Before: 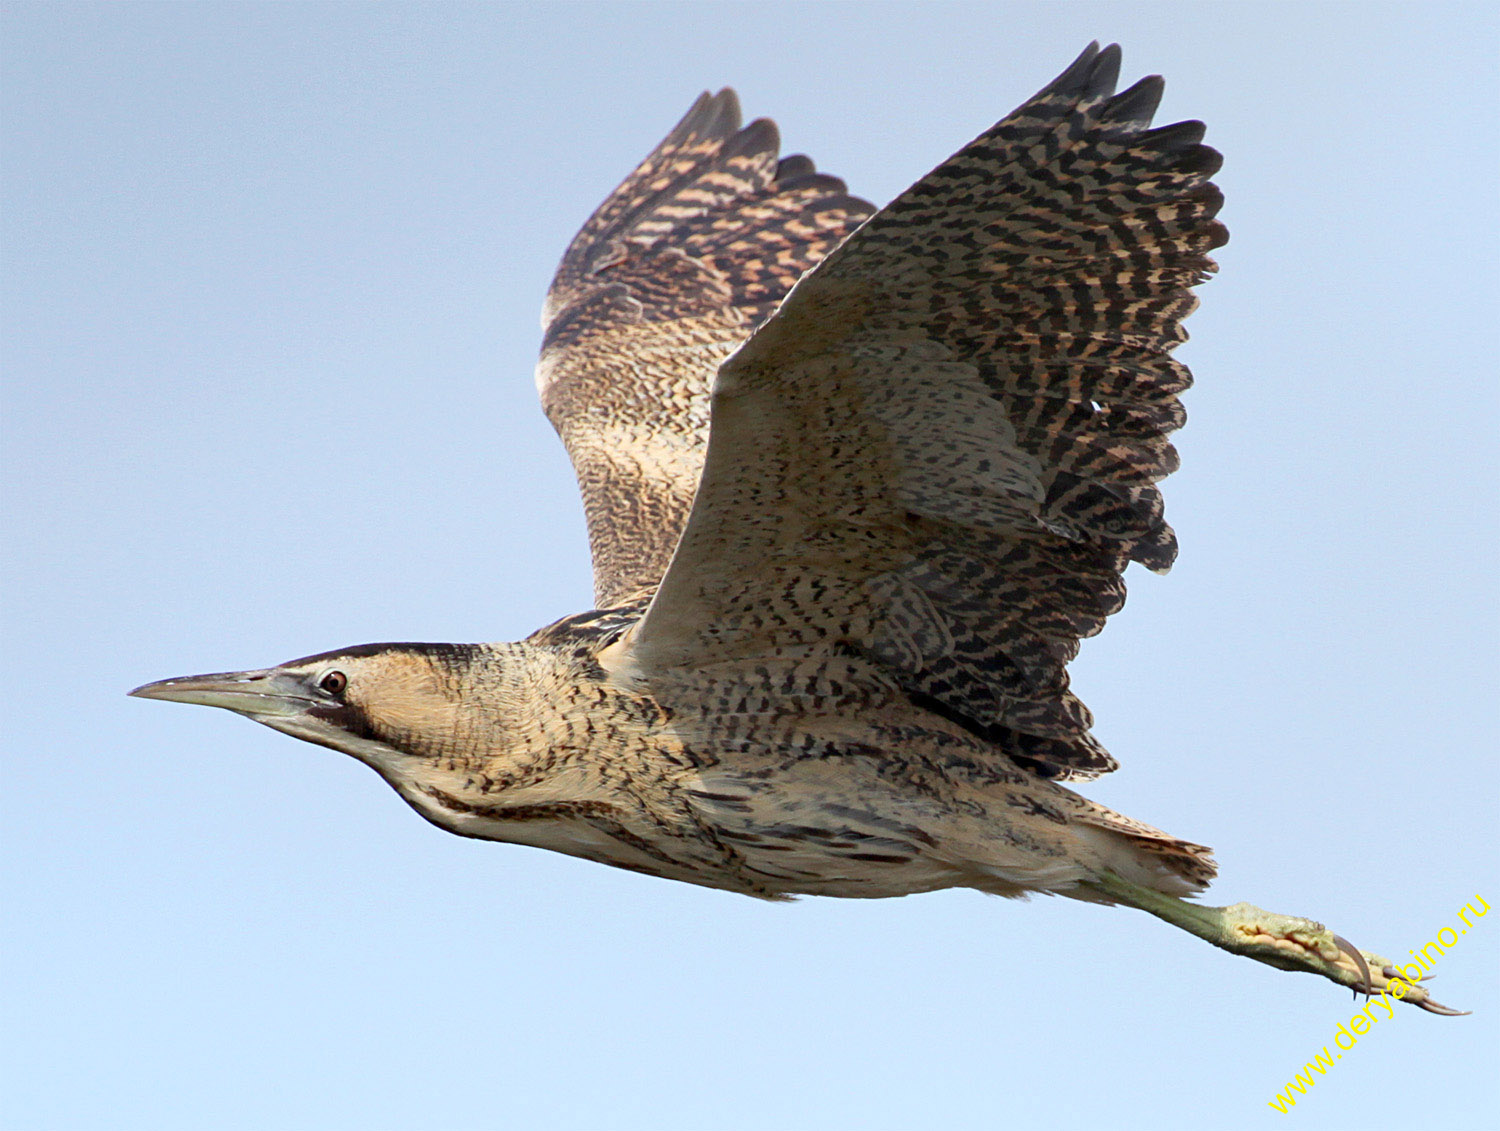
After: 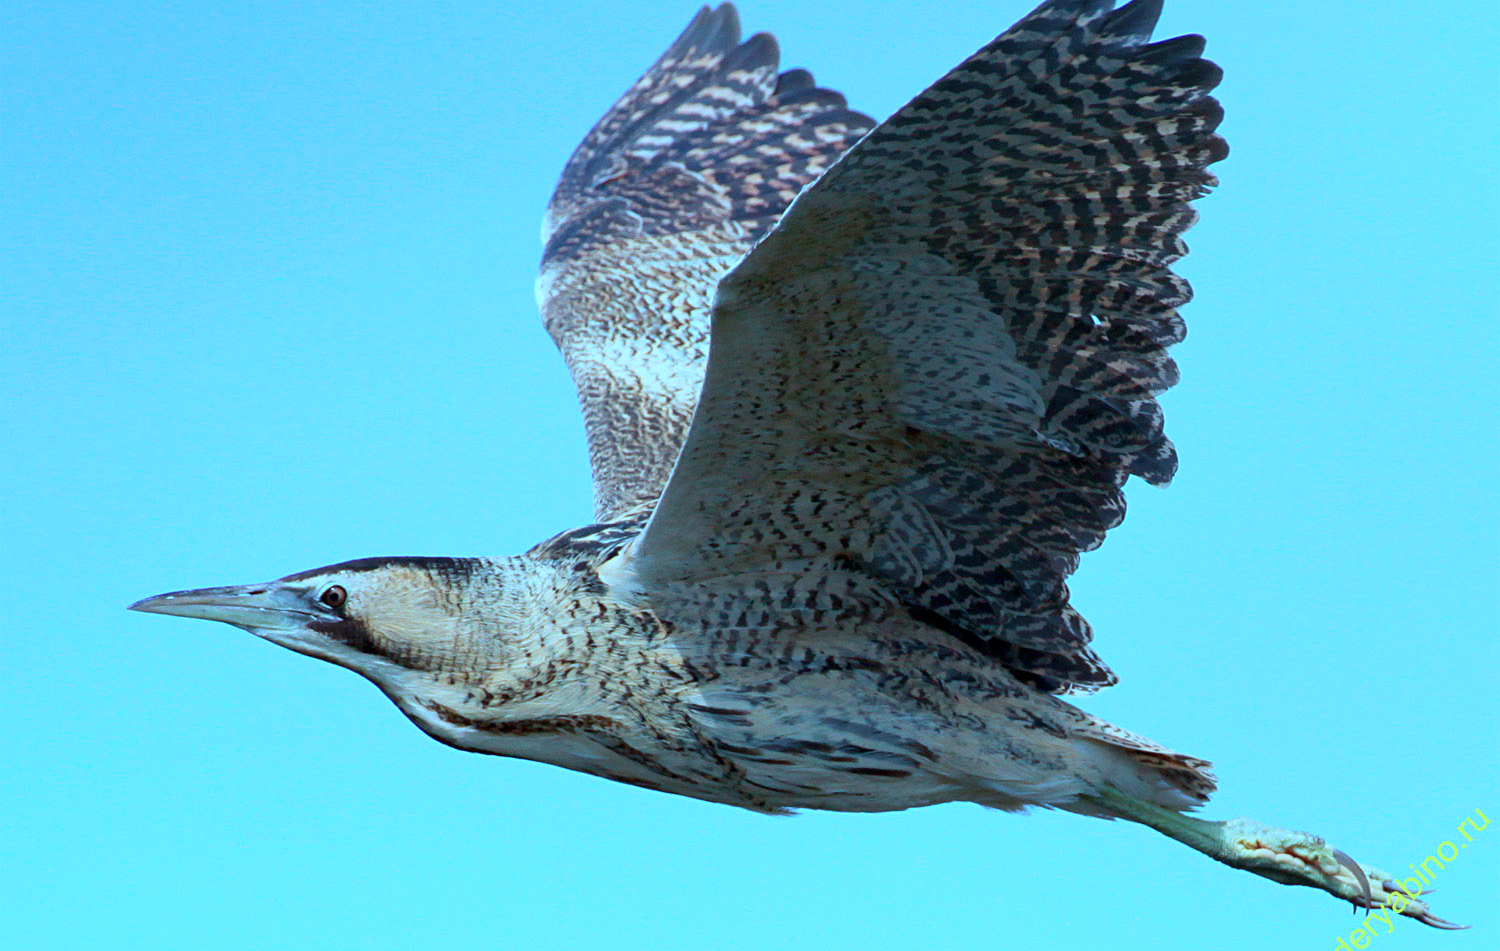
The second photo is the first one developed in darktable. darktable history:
crop: top 7.624%, bottom 8.283%
color calibration: illuminant custom, x 0.434, y 0.395, temperature 3053.6 K
